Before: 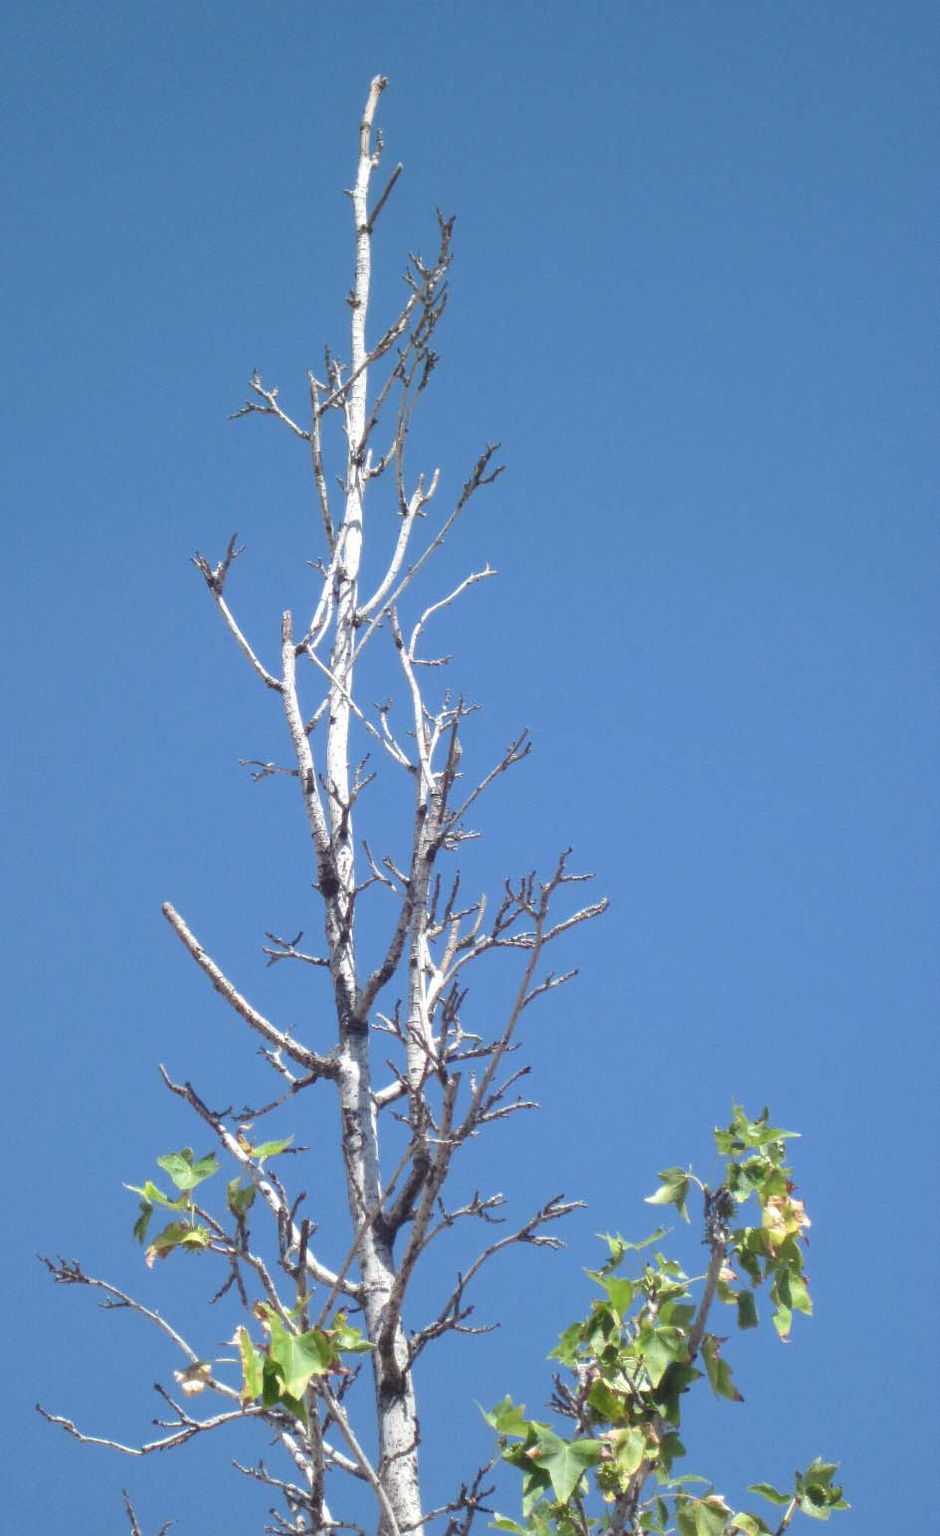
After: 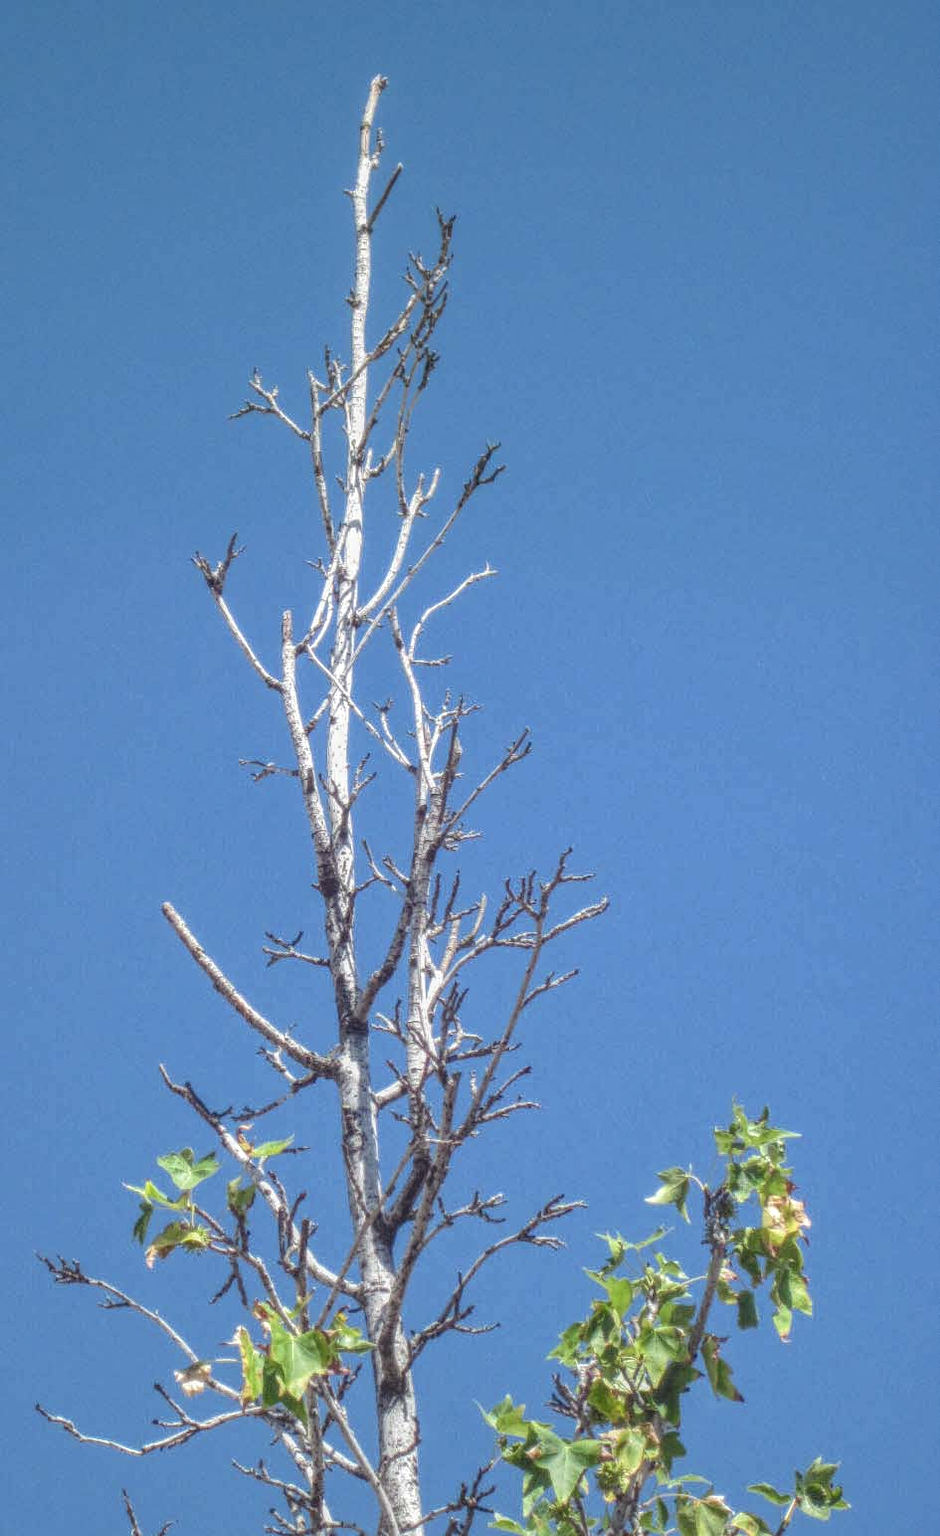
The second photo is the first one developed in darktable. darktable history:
local contrast: highlights 20%, shadows 30%, detail 199%, midtone range 0.2
shadows and highlights: soften with gaussian
